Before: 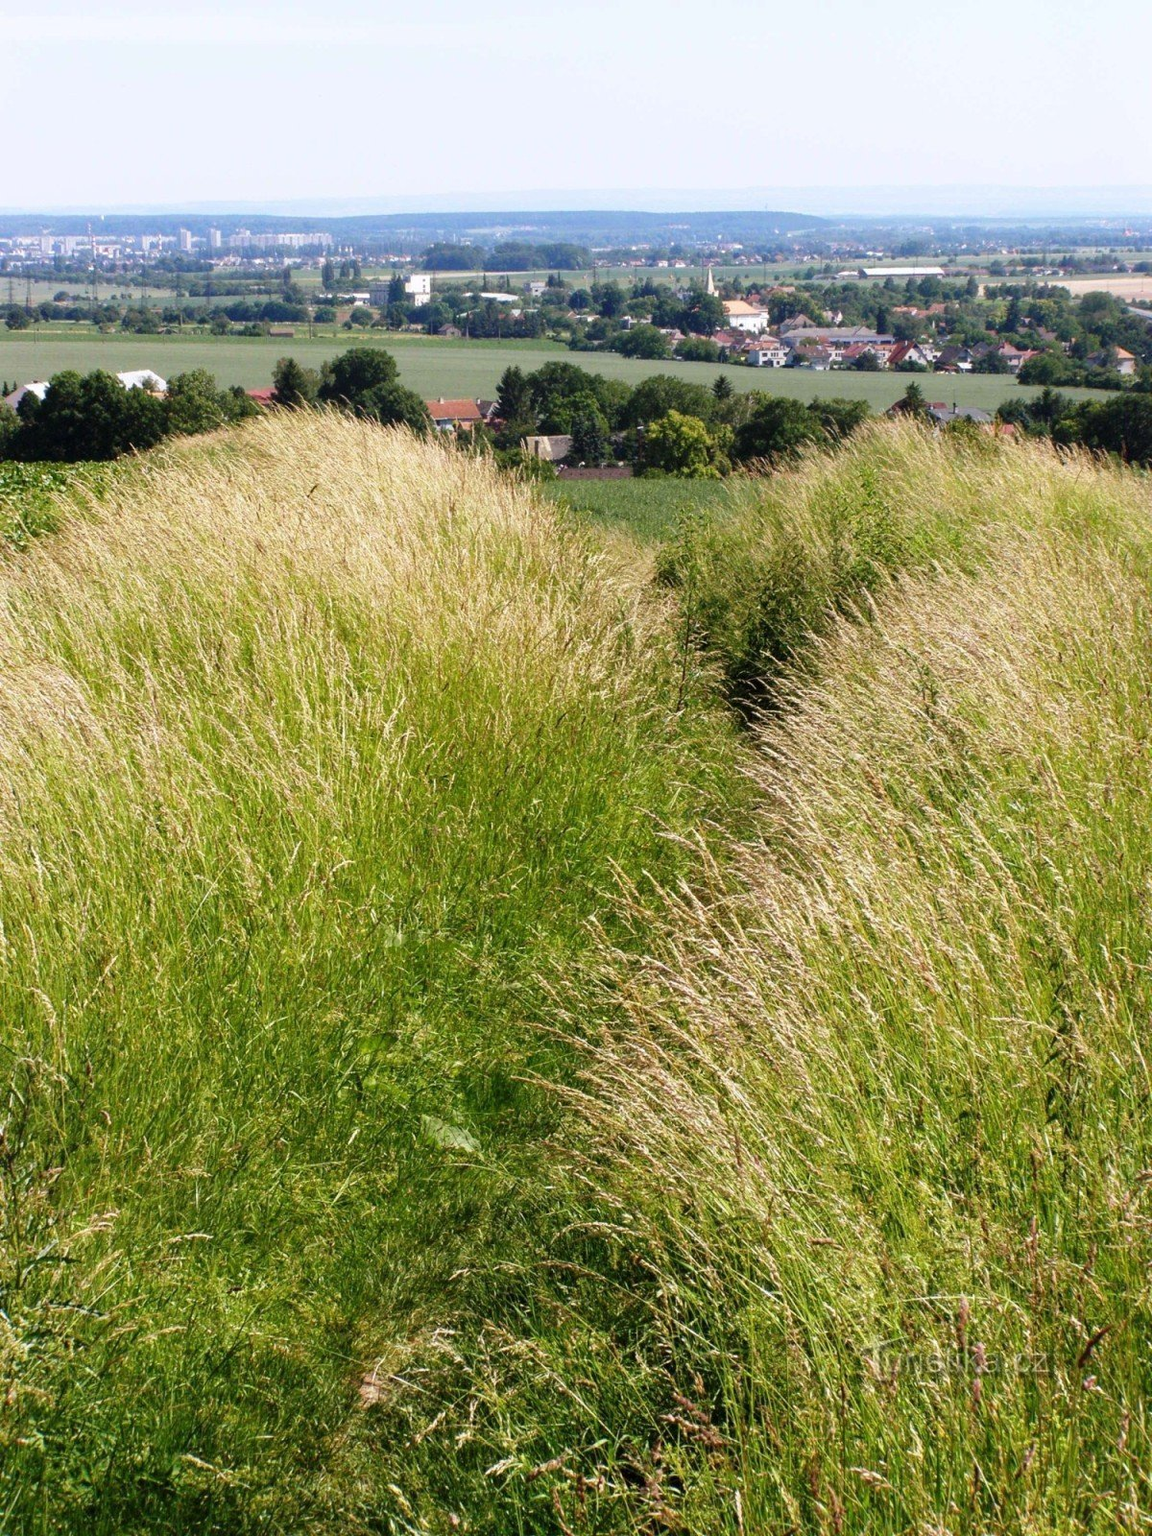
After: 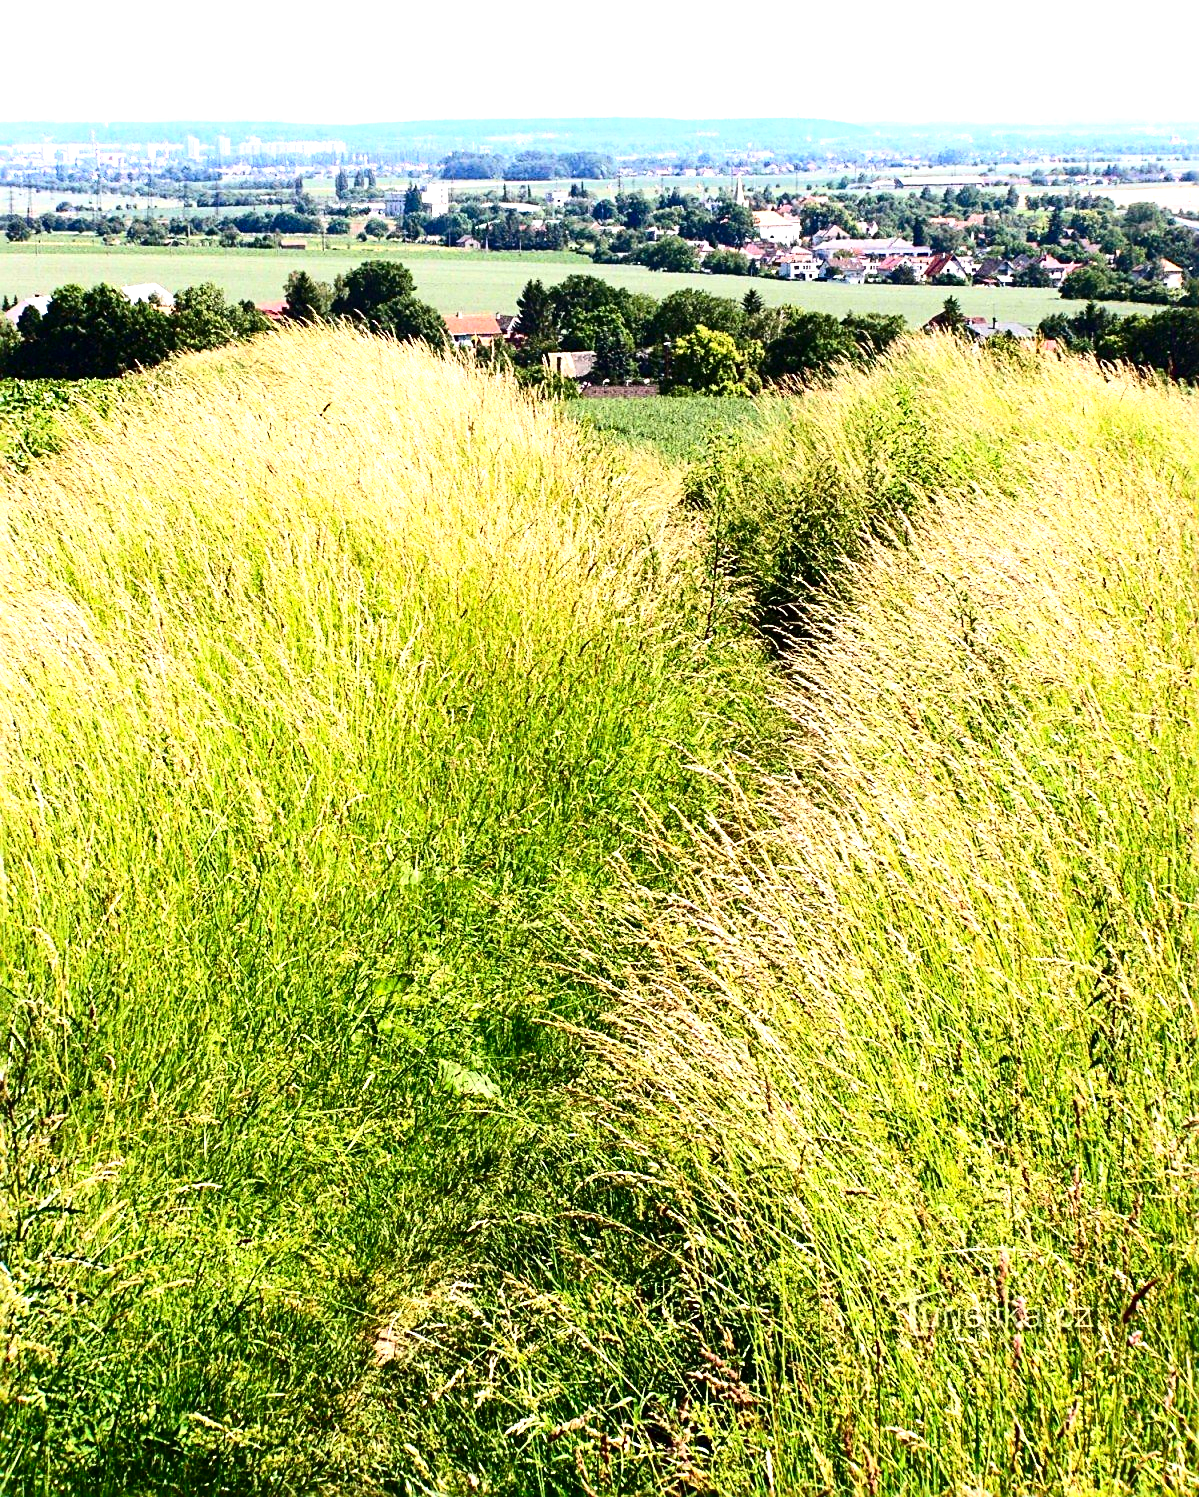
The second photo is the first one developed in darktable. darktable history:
crop and rotate: top 6.413%
exposure: exposure 1.092 EV, compensate highlight preservation false
sharpen: radius 2.566, amount 0.69
contrast brightness saturation: contrast 0.317, brightness -0.074, saturation 0.172
